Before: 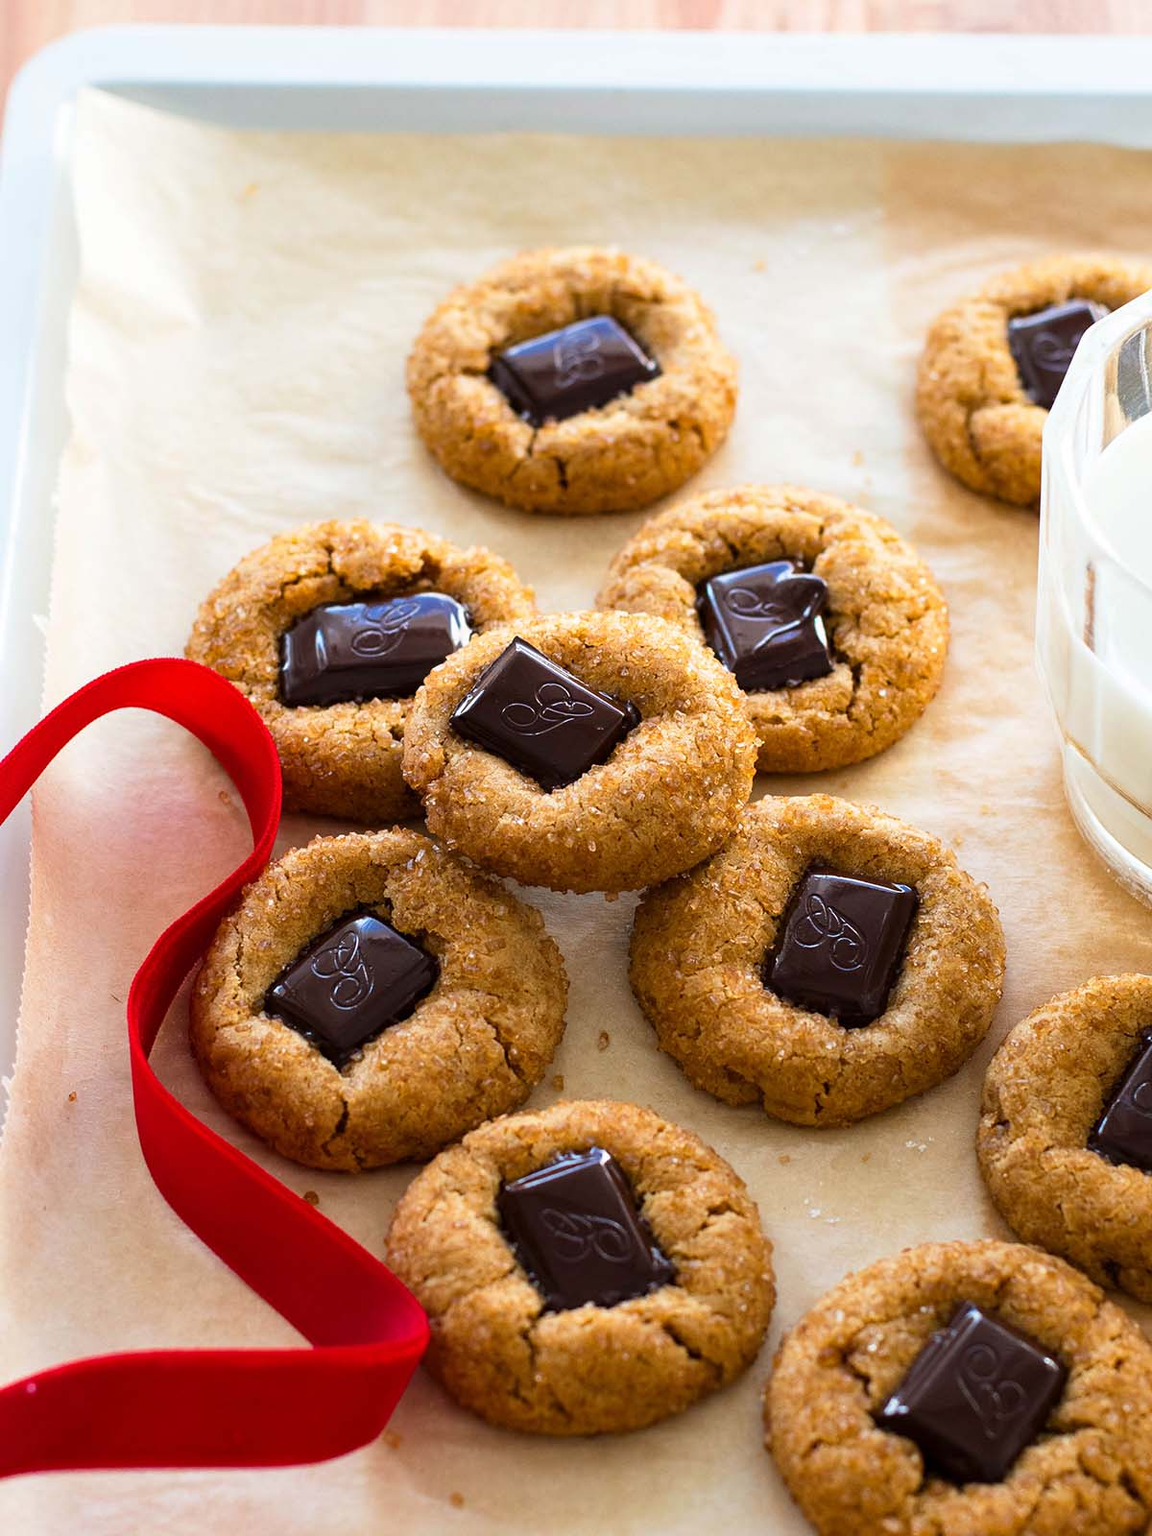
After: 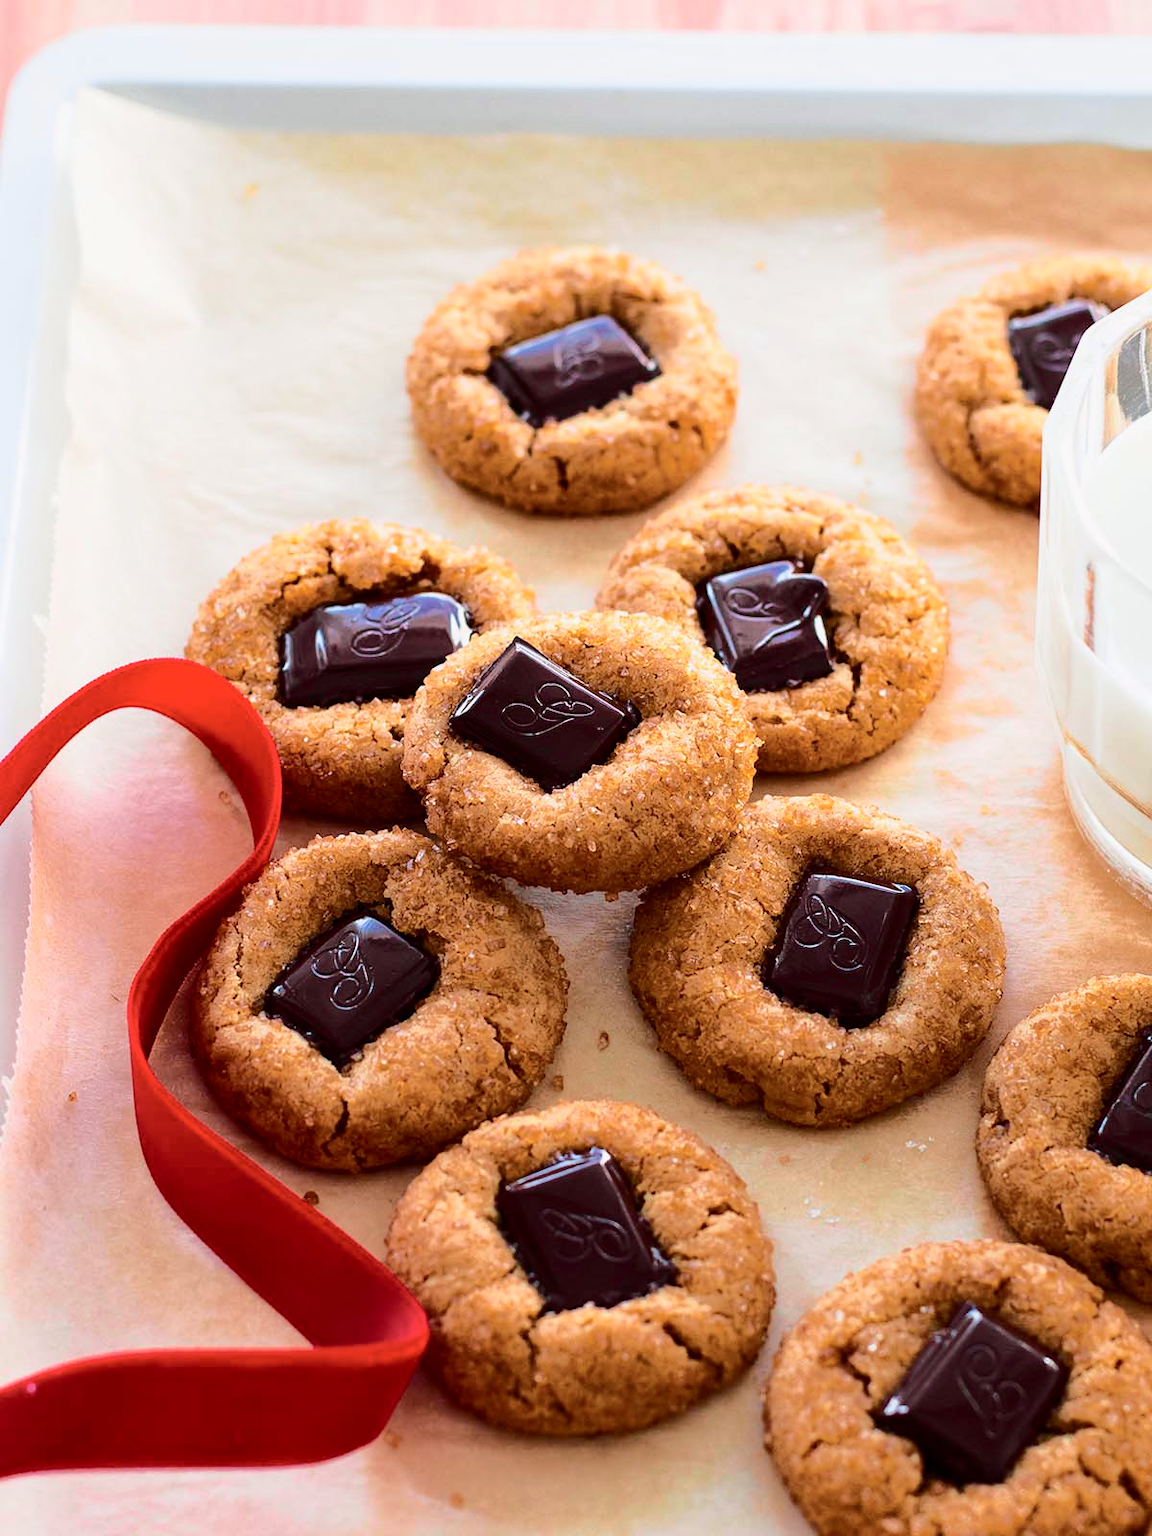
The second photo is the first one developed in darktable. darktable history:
tone curve: curves: ch0 [(0, 0) (0.104, 0.061) (0.239, 0.201) (0.327, 0.317) (0.401, 0.443) (0.489, 0.566) (0.65, 0.68) (0.832, 0.858) (1, 0.977)]; ch1 [(0, 0) (0.161, 0.092) (0.35, 0.33) (0.379, 0.401) (0.447, 0.476) (0.495, 0.499) (0.515, 0.518) (0.534, 0.557) (0.602, 0.625) (0.712, 0.706) (1, 1)]; ch2 [(0, 0) (0.359, 0.372) (0.437, 0.437) (0.502, 0.501) (0.55, 0.534) (0.592, 0.601) (0.647, 0.64) (1, 1)], color space Lab, independent channels, preserve colors none
